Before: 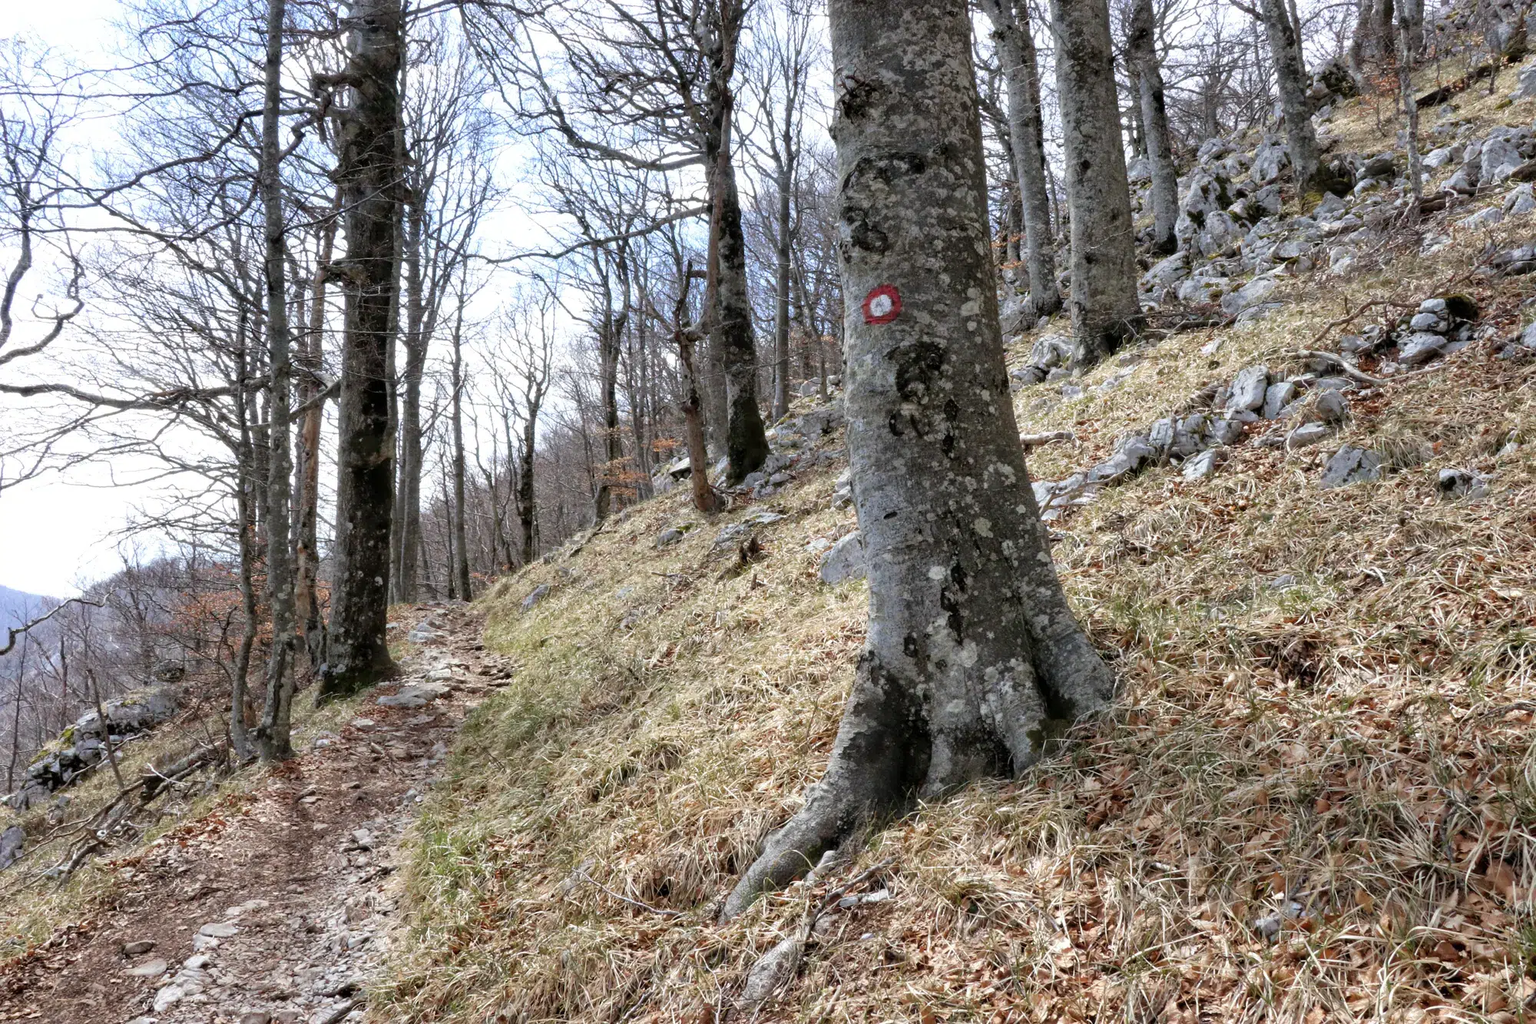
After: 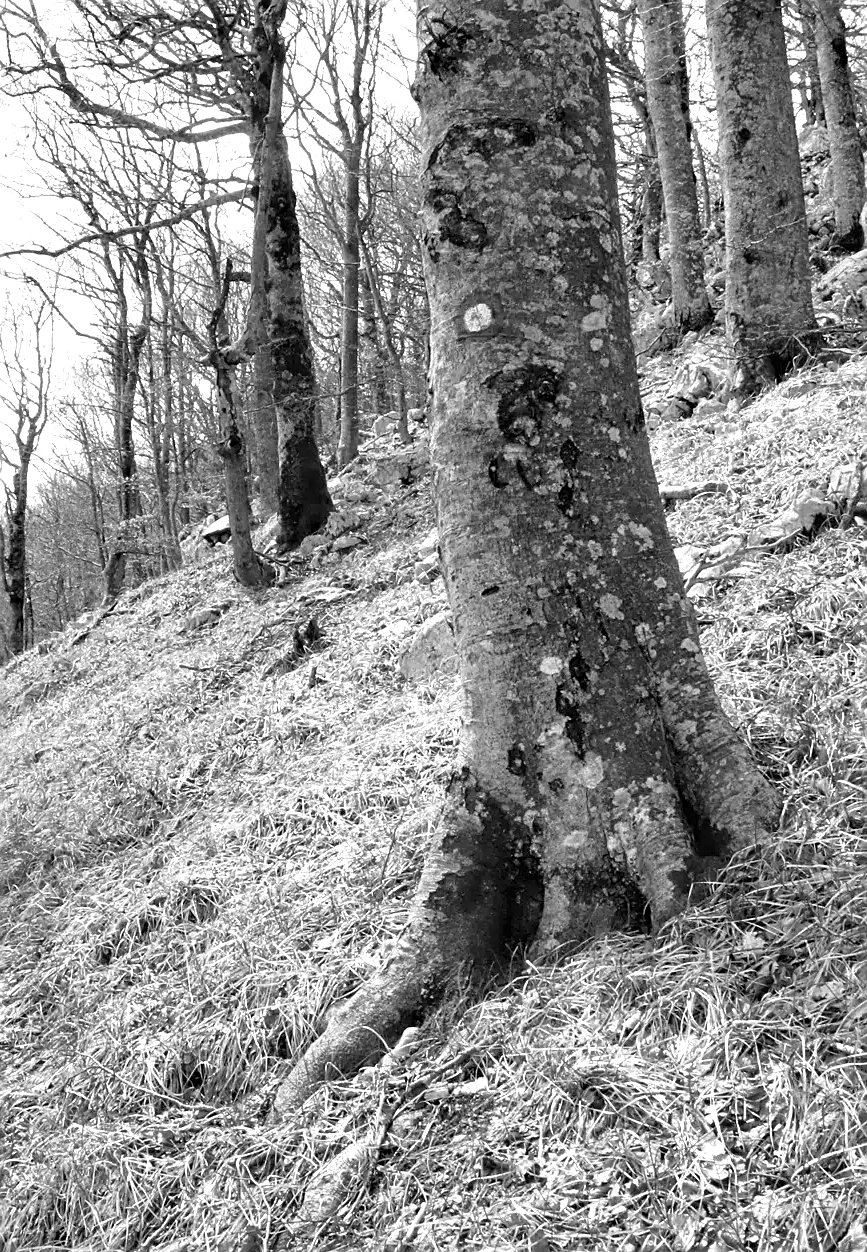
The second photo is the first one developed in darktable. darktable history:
monochrome: a 0, b 0, size 0.5, highlights 0.57
exposure: exposure 0.6 EV, compensate highlight preservation false
crop: left 33.452%, top 6.025%, right 23.155%
sharpen: on, module defaults
